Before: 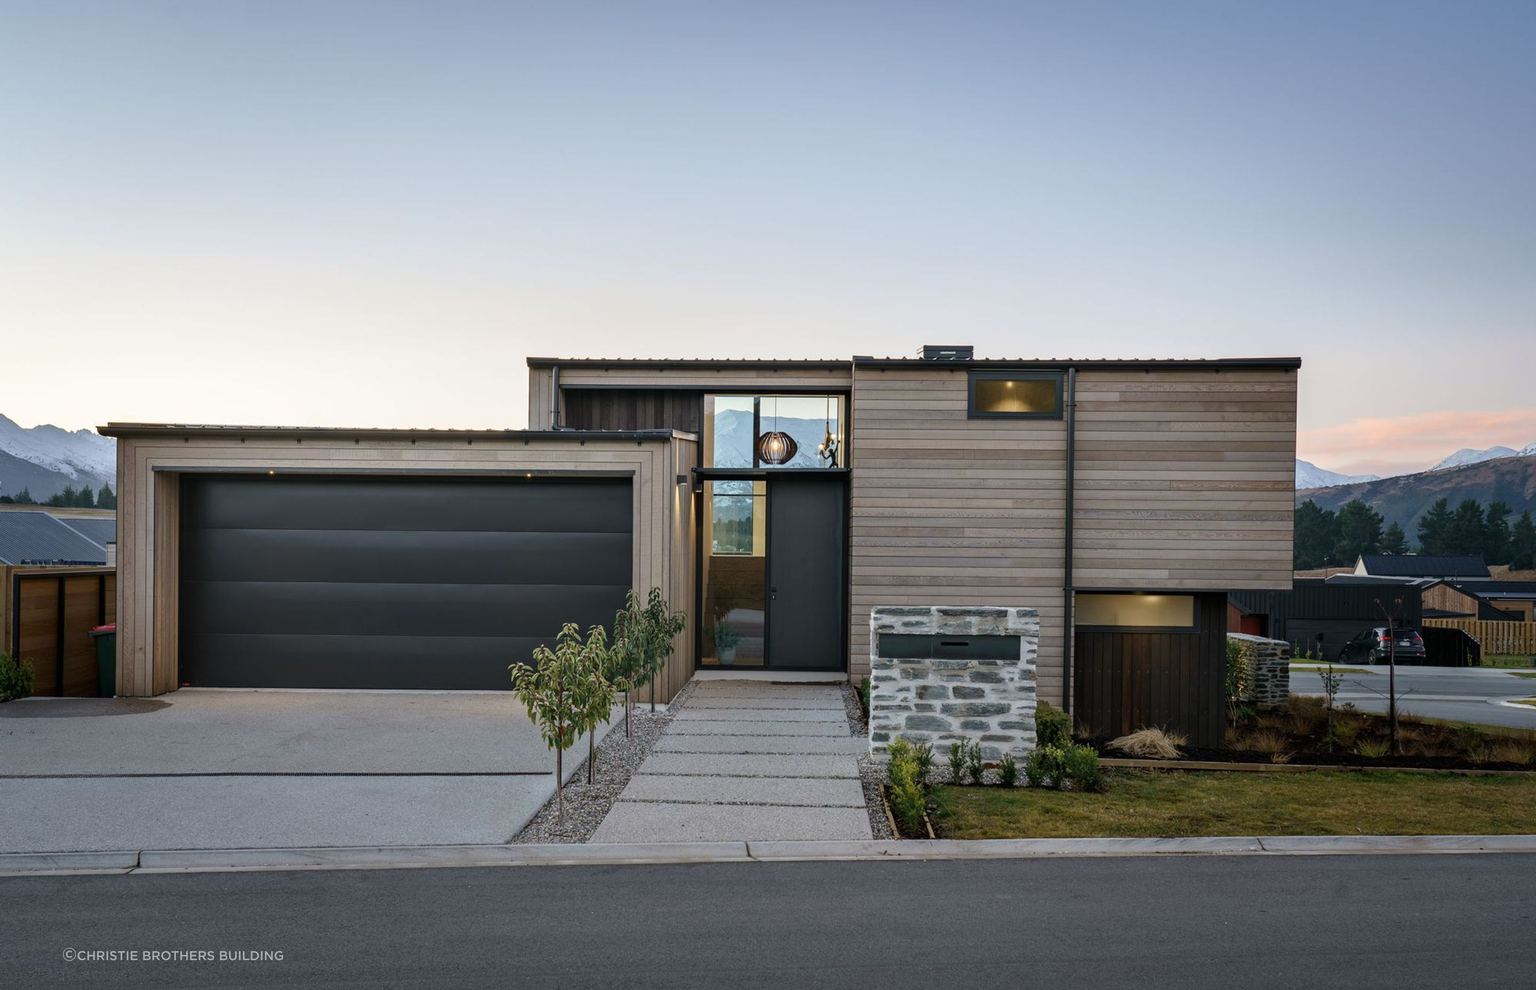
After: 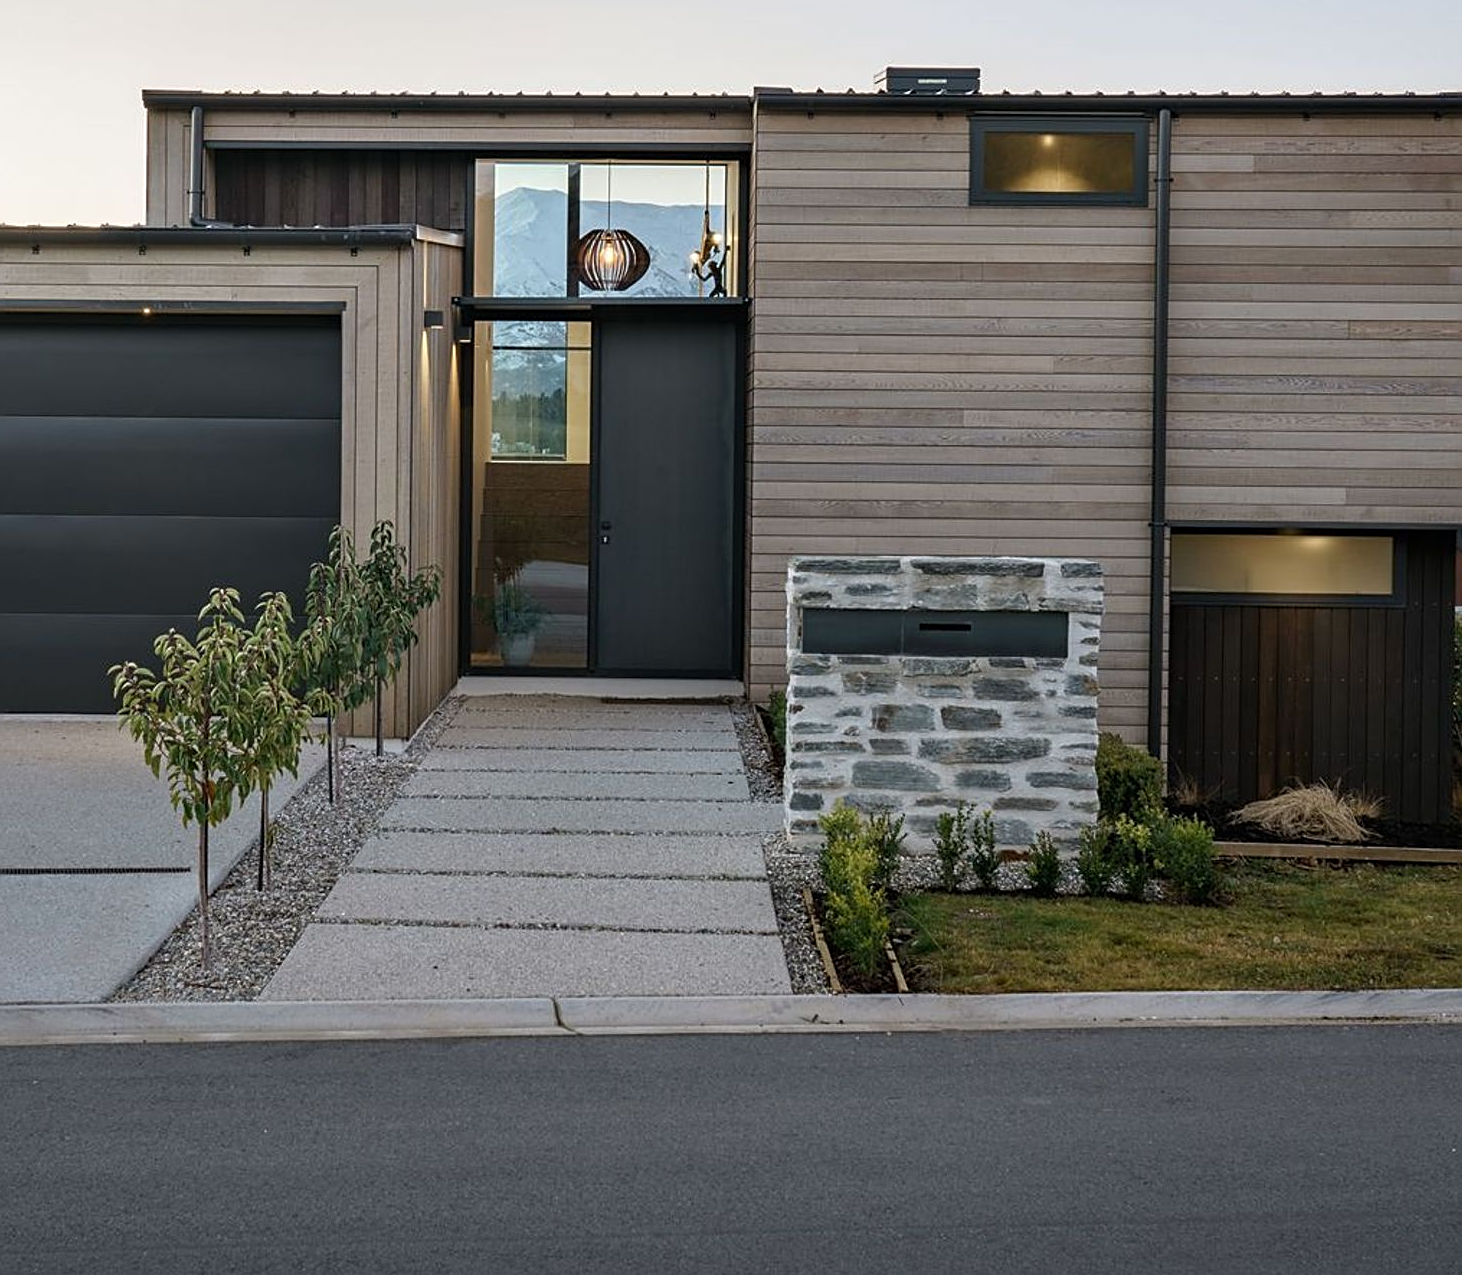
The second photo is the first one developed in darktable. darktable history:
crop and rotate: left 29.35%, top 31.299%, right 19.852%
sharpen: on, module defaults
